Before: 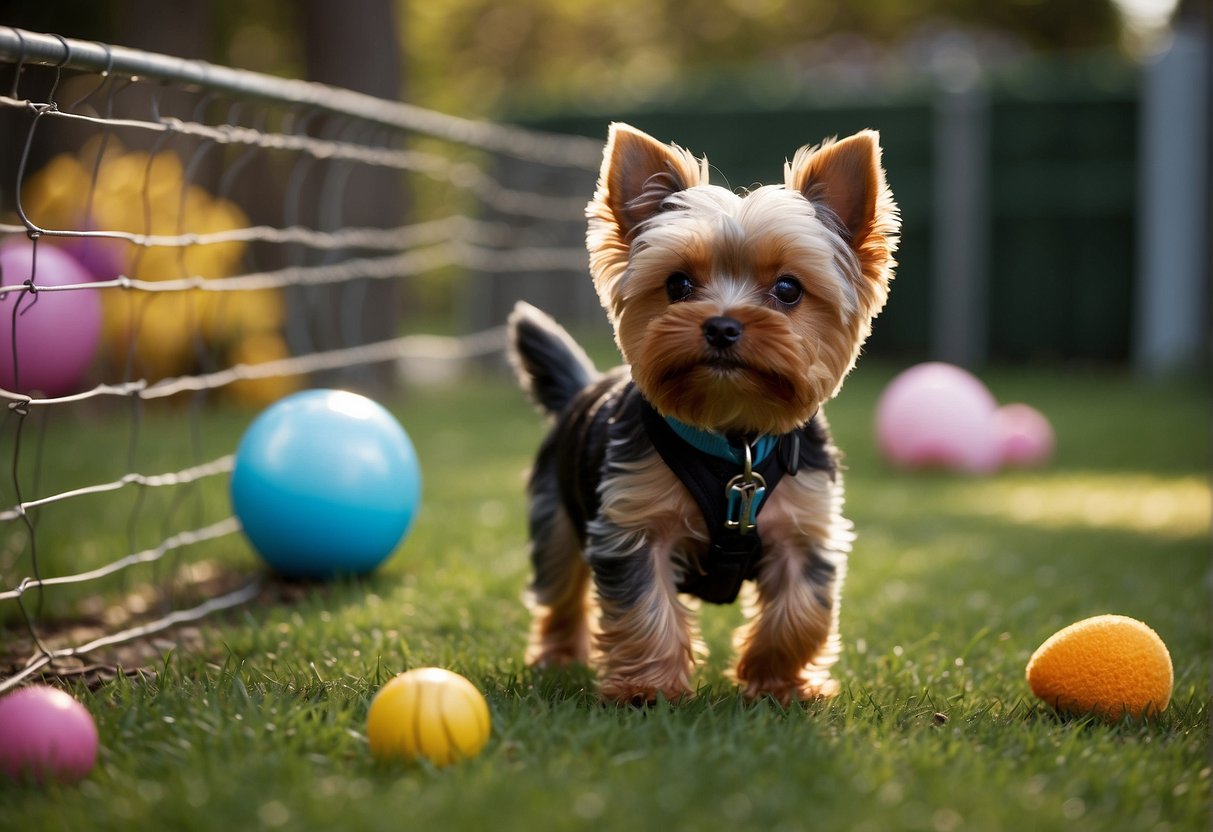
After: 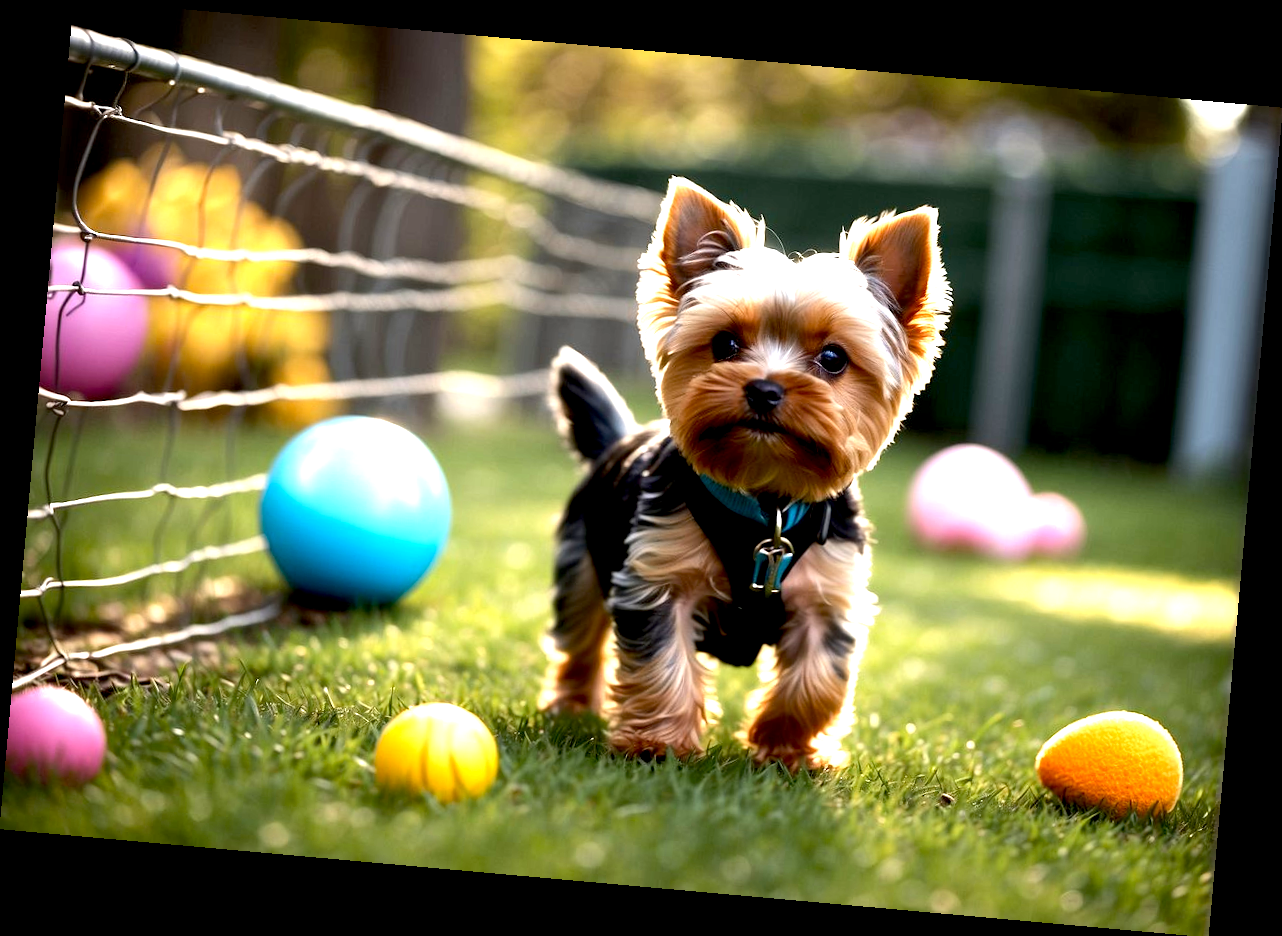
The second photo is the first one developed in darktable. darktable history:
exposure: black level correction 0.01, exposure 1 EV, compensate highlight preservation false
tone equalizer: -8 EV -0.417 EV, -7 EV -0.389 EV, -6 EV -0.333 EV, -5 EV -0.222 EV, -3 EV 0.222 EV, -2 EV 0.333 EV, -1 EV 0.389 EV, +0 EV 0.417 EV, edges refinement/feathering 500, mask exposure compensation -1.57 EV, preserve details no
rotate and perspective: rotation 5.12°, automatic cropping off
